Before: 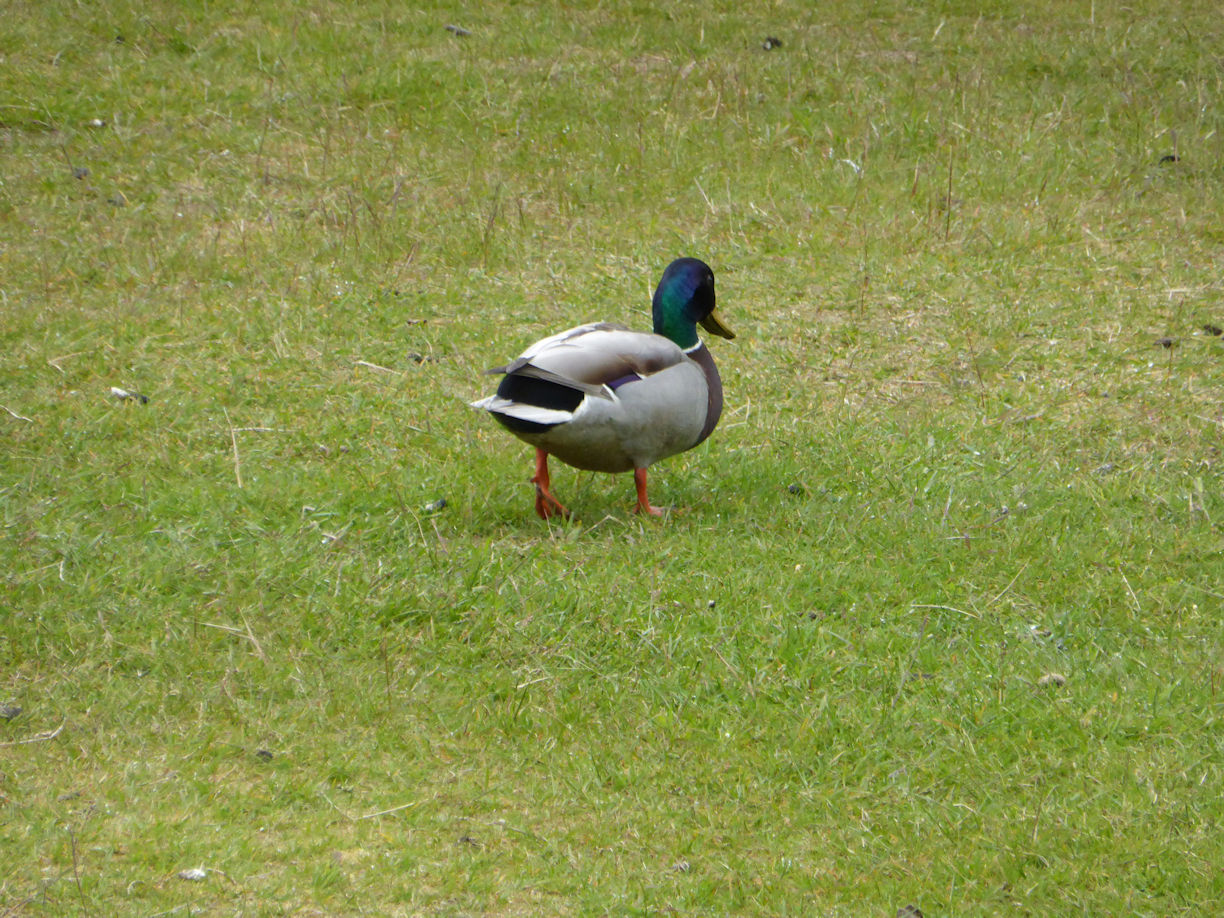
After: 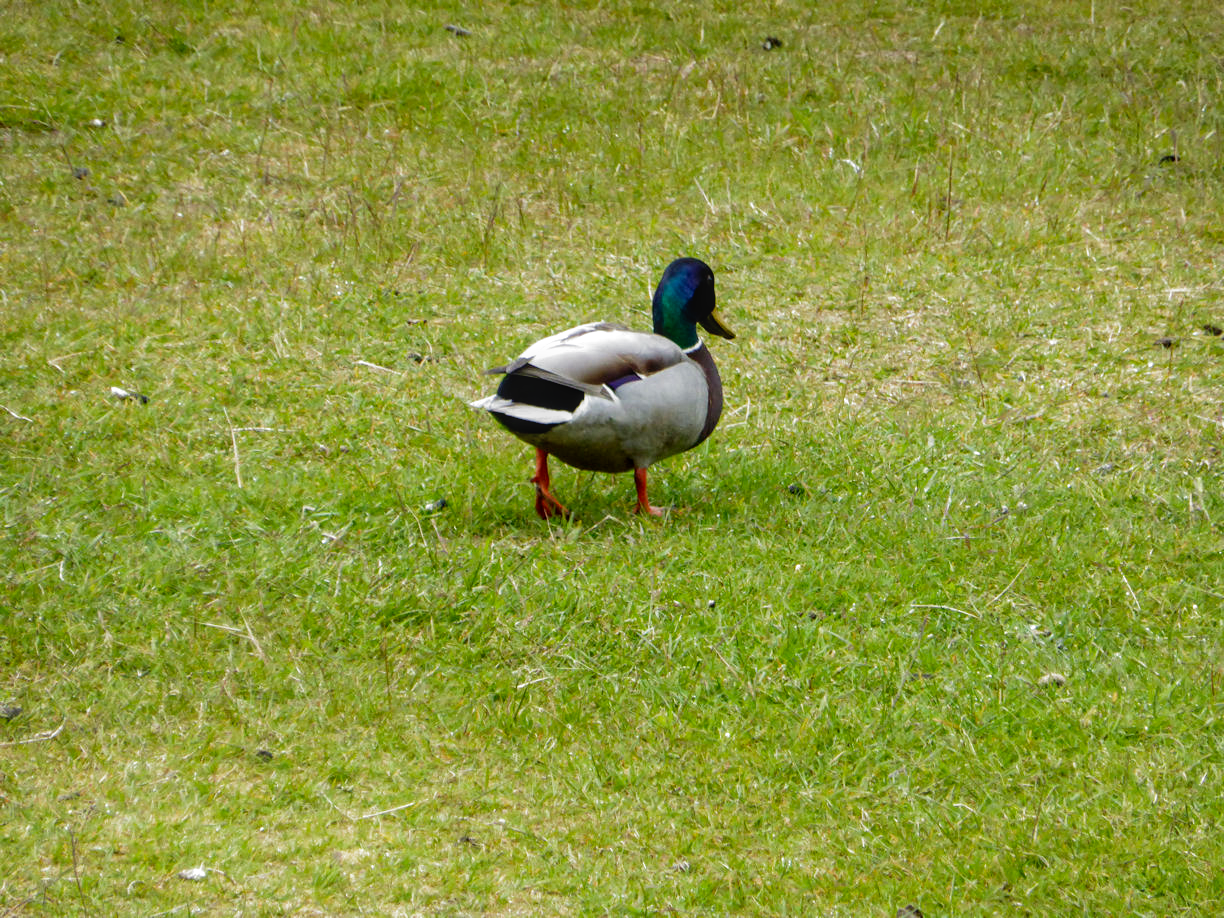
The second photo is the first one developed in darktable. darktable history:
filmic rgb: black relative exposure -8.2 EV, white relative exposure 2.2 EV, threshold 3 EV, hardness 7.11, latitude 75%, contrast 1.325, highlights saturation mix -2%, shadows ↔ highlights balance 30%, preserve chrominance no, color science v5 (2021), contrast in shadows safe, contrast in highlights safe, enable highlight reconstruction true
local contrast: detail 115%
